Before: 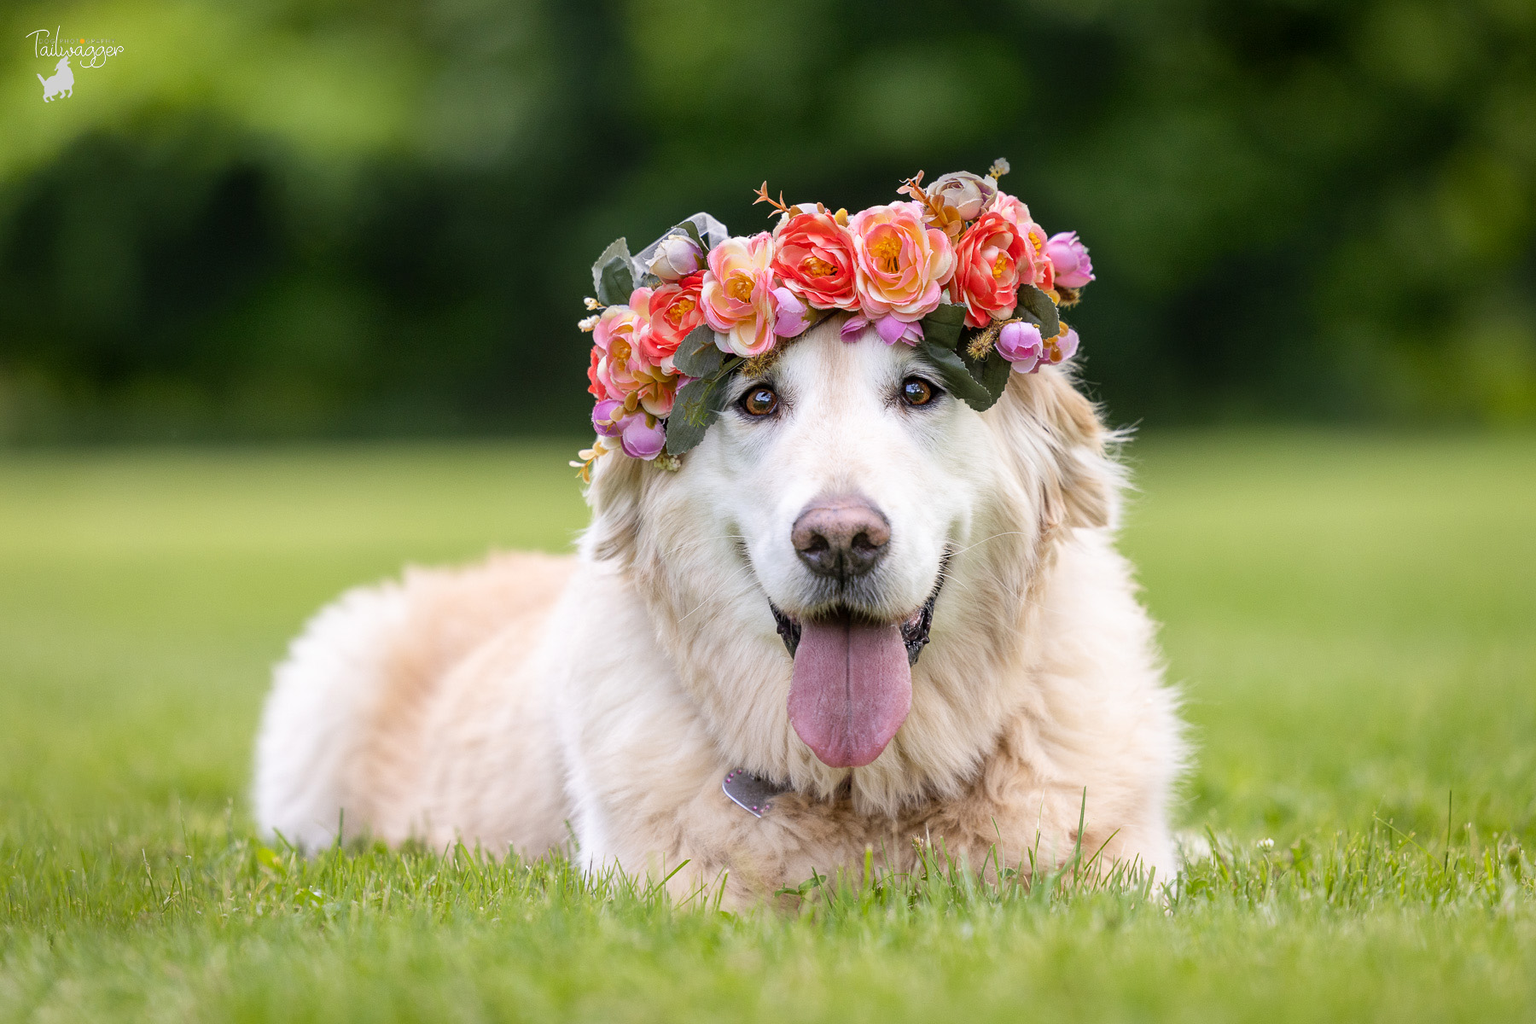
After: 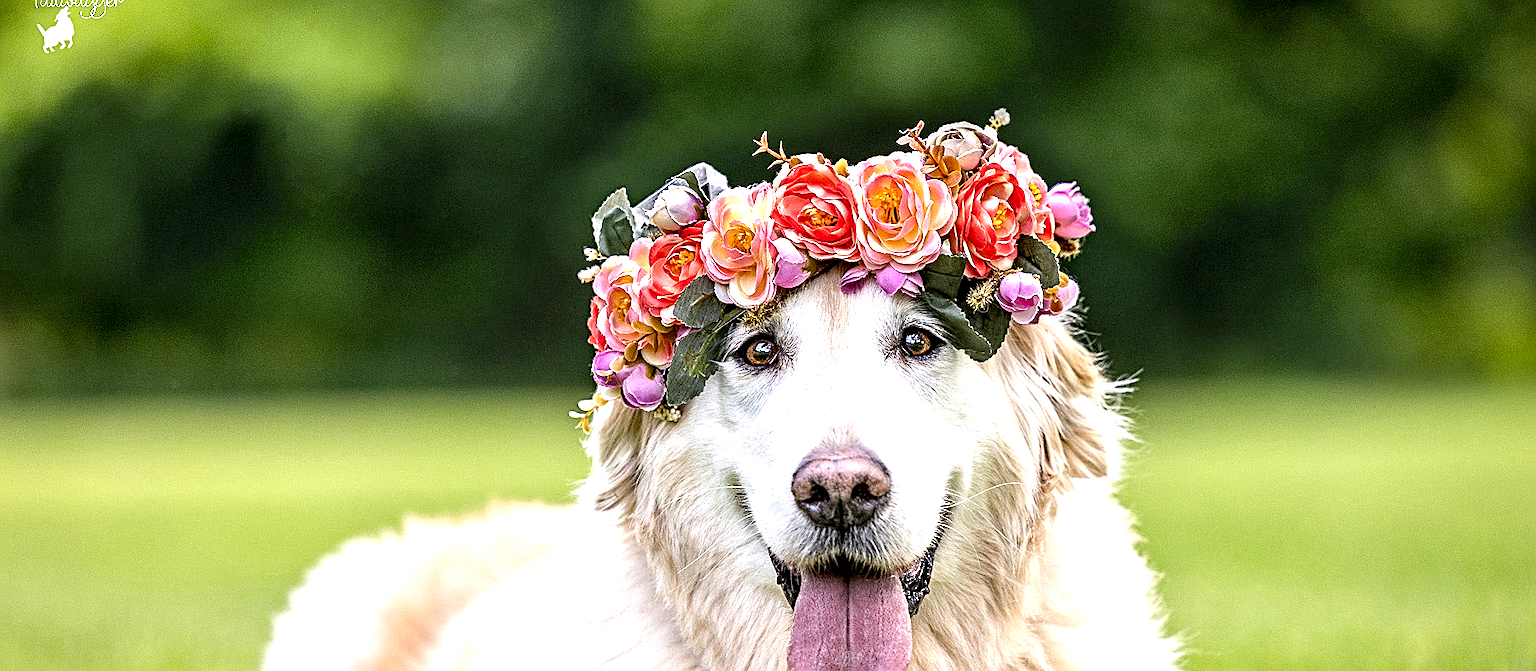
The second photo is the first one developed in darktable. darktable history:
contrast equalizer: octaves 7, y [[0.5, 0.542, 0.583, 0.625, 0.667, 0.708], [0.5 ×6], [0.5 ×6], [0 ×6], [0 ×6]]
sharpen: on, module defaults
exposure: exposure 0.6 EV, compensate highlight preservation false
crop and rotate: top 4.848%, bottom 29.503%
haze removal: compatibility mode true, adaptive false
